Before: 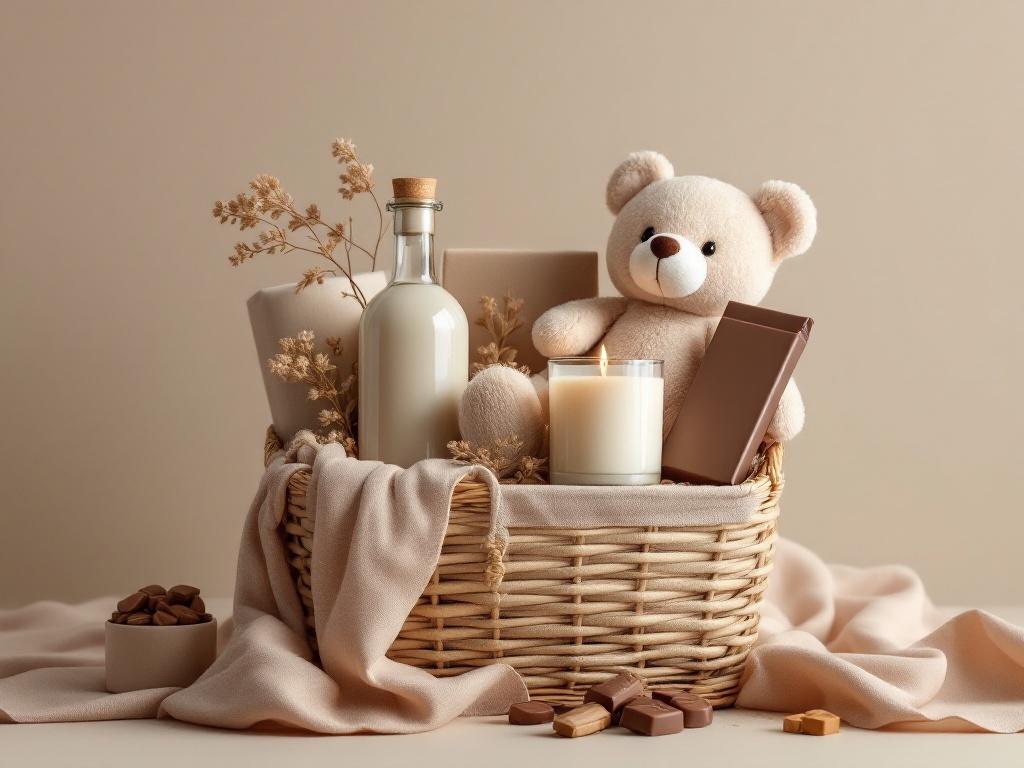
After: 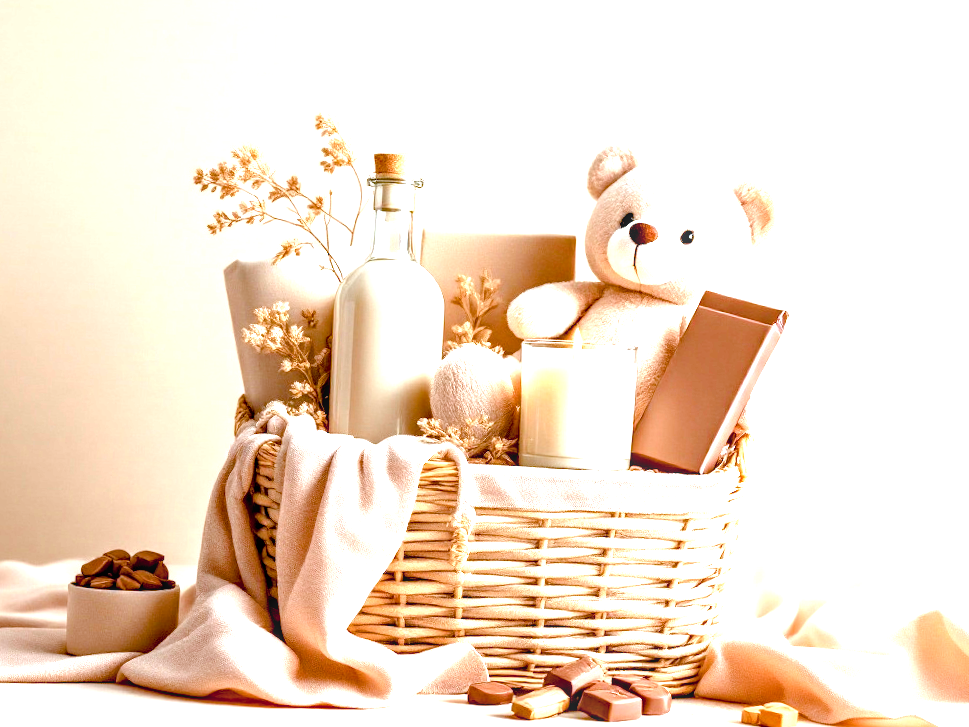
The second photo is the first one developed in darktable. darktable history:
crop and rotate: angle -2.46°
haze removal: compatibility mode true, adaptive false
color balance rgb: perceptual saturation grading › global saturation 20%, perceptual saturation grading › highlights -25.496%, perceptual saturation grading › shadows 25.271%, perceptual brilliance grading › global brilliance 2.336%, perceptual brilliance grading › highlights -3.719%, global vibrance 20%
exposure: black level correction 0.005, exposure 2.078 EV, compensate highlight preservation false
local contrast: on, module defaults
color correction: highlights a* -4.19, highlights b* -10.78
